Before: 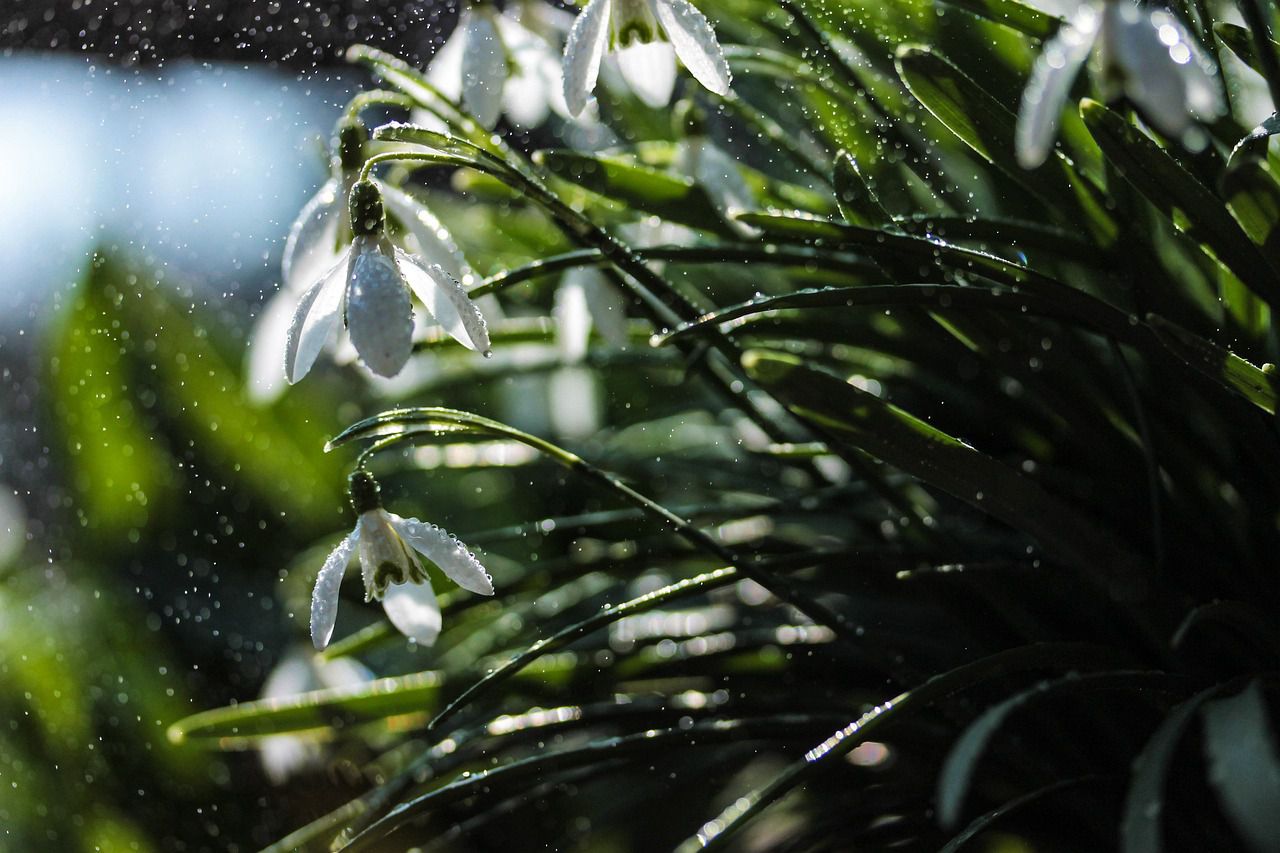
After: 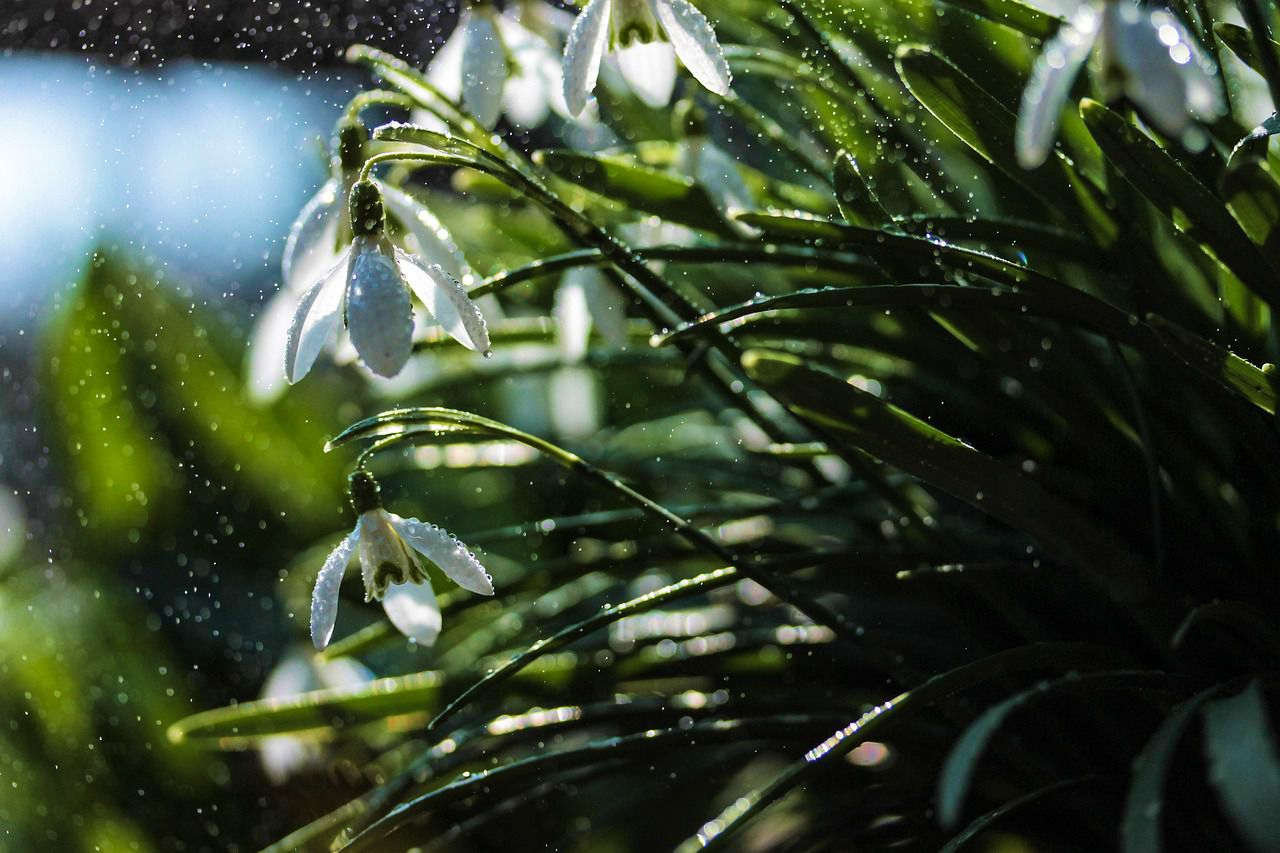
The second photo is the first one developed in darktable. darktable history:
velvia: strength 39.94%
